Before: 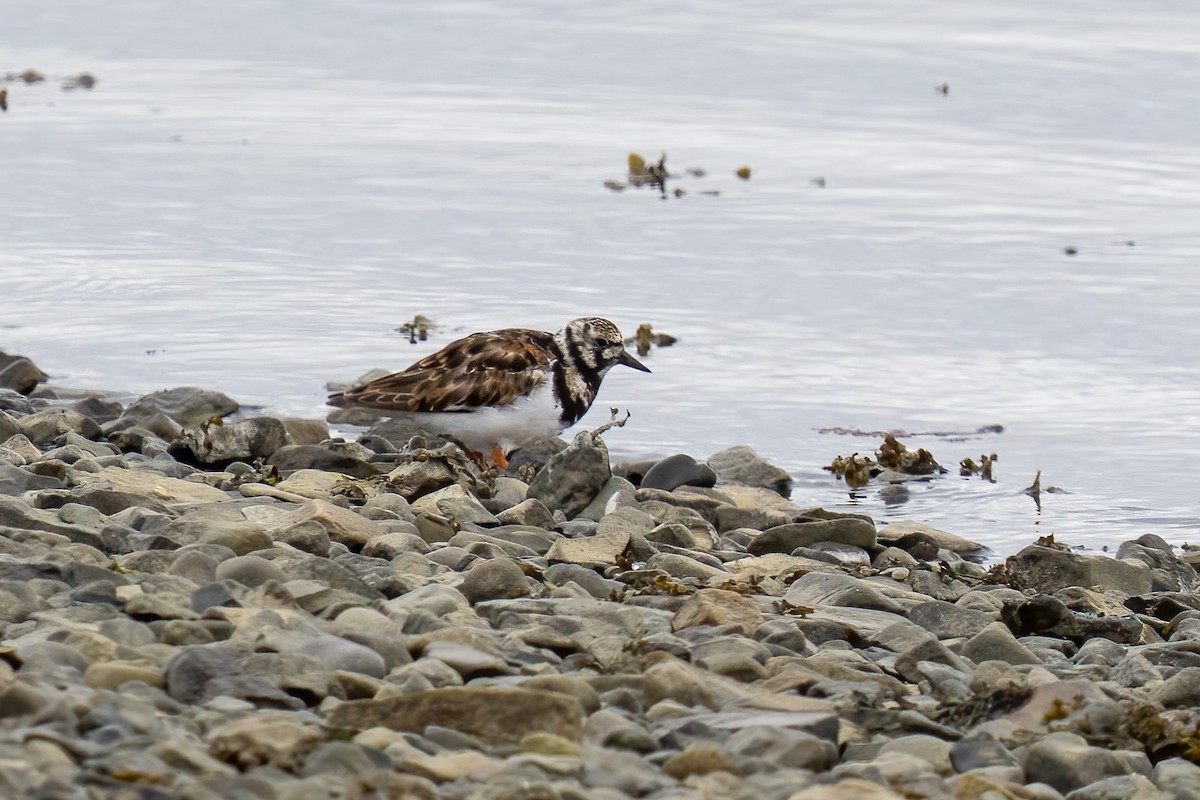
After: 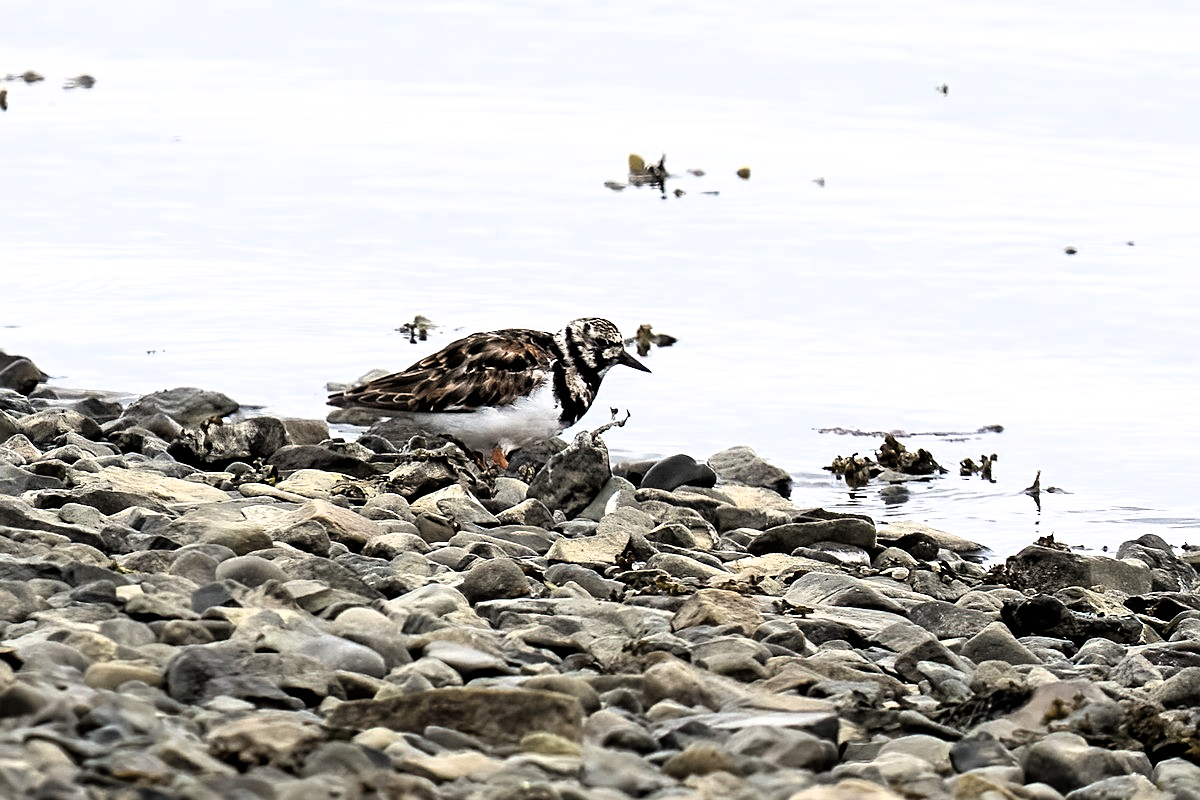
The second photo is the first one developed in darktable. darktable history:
filmic rgb: black relative exposure -8.2 EV, white relative exposure 2.2 EV, threshold 3 EV, hardness 7.11, latitude 85.74%, contrast 1.696, highlights saturation mix -4%, shadows ↔ highlights balance -2.69%, color science v5 (2021), contrast in shadows safe, contrast in highlights safe, enable highlight reconstruction true
exposure: black level correction -0.008, exposure 0.067 EV, compensate highlight preservation false
sharpen: on, module defaults
contrast brightness saturation: saturation -0.05
